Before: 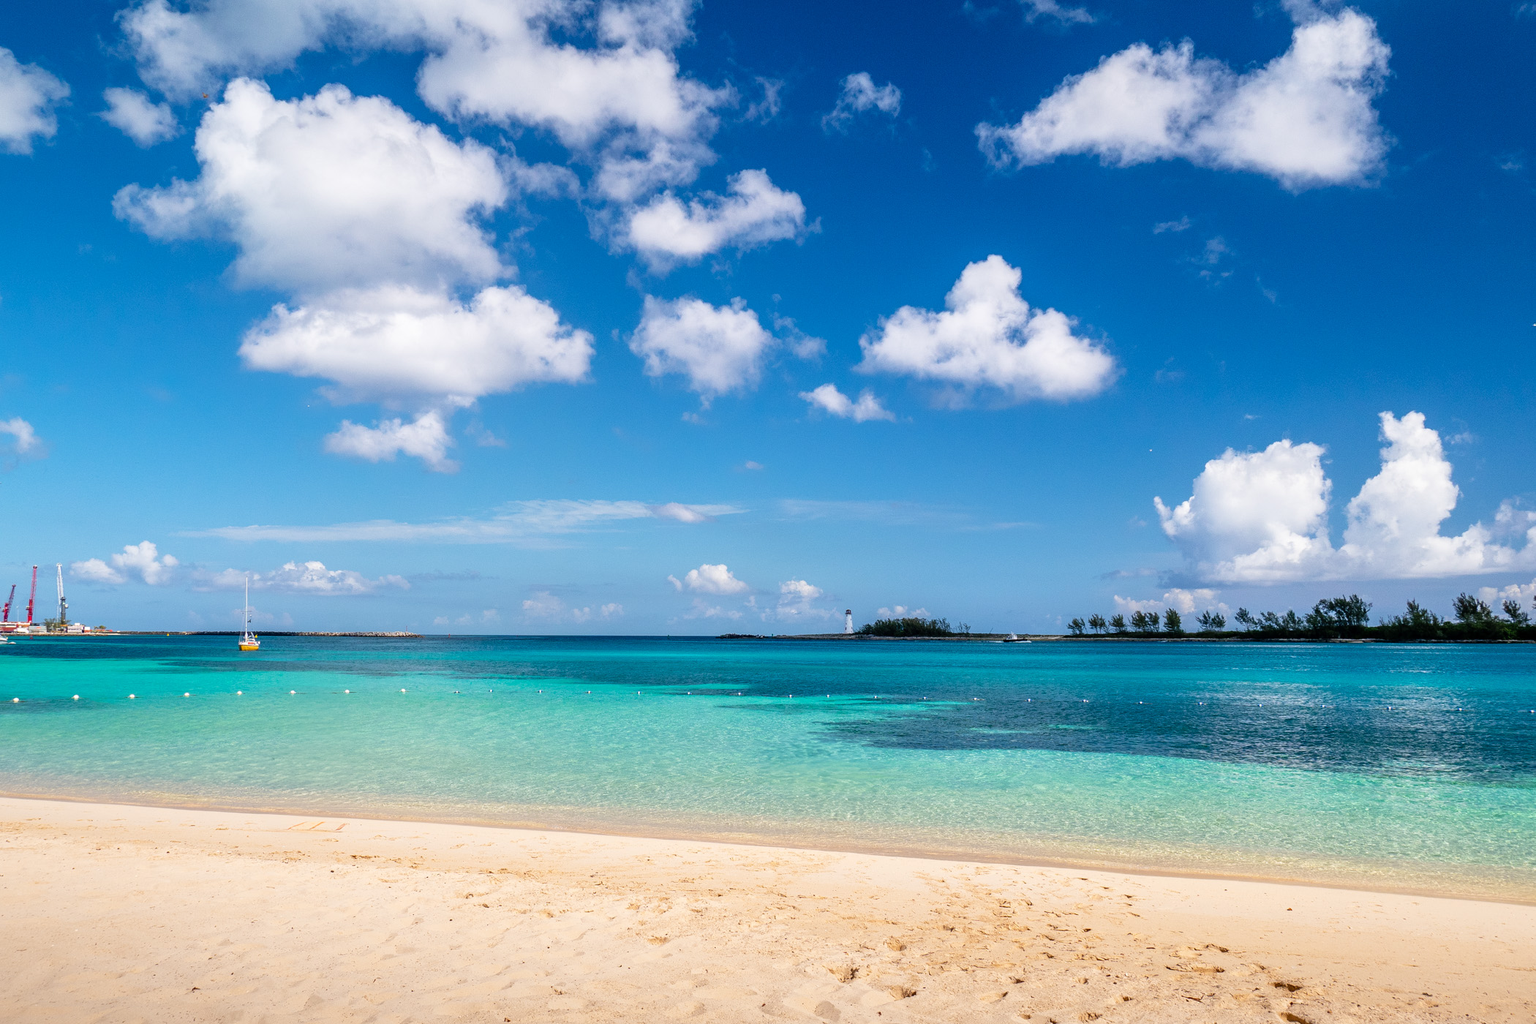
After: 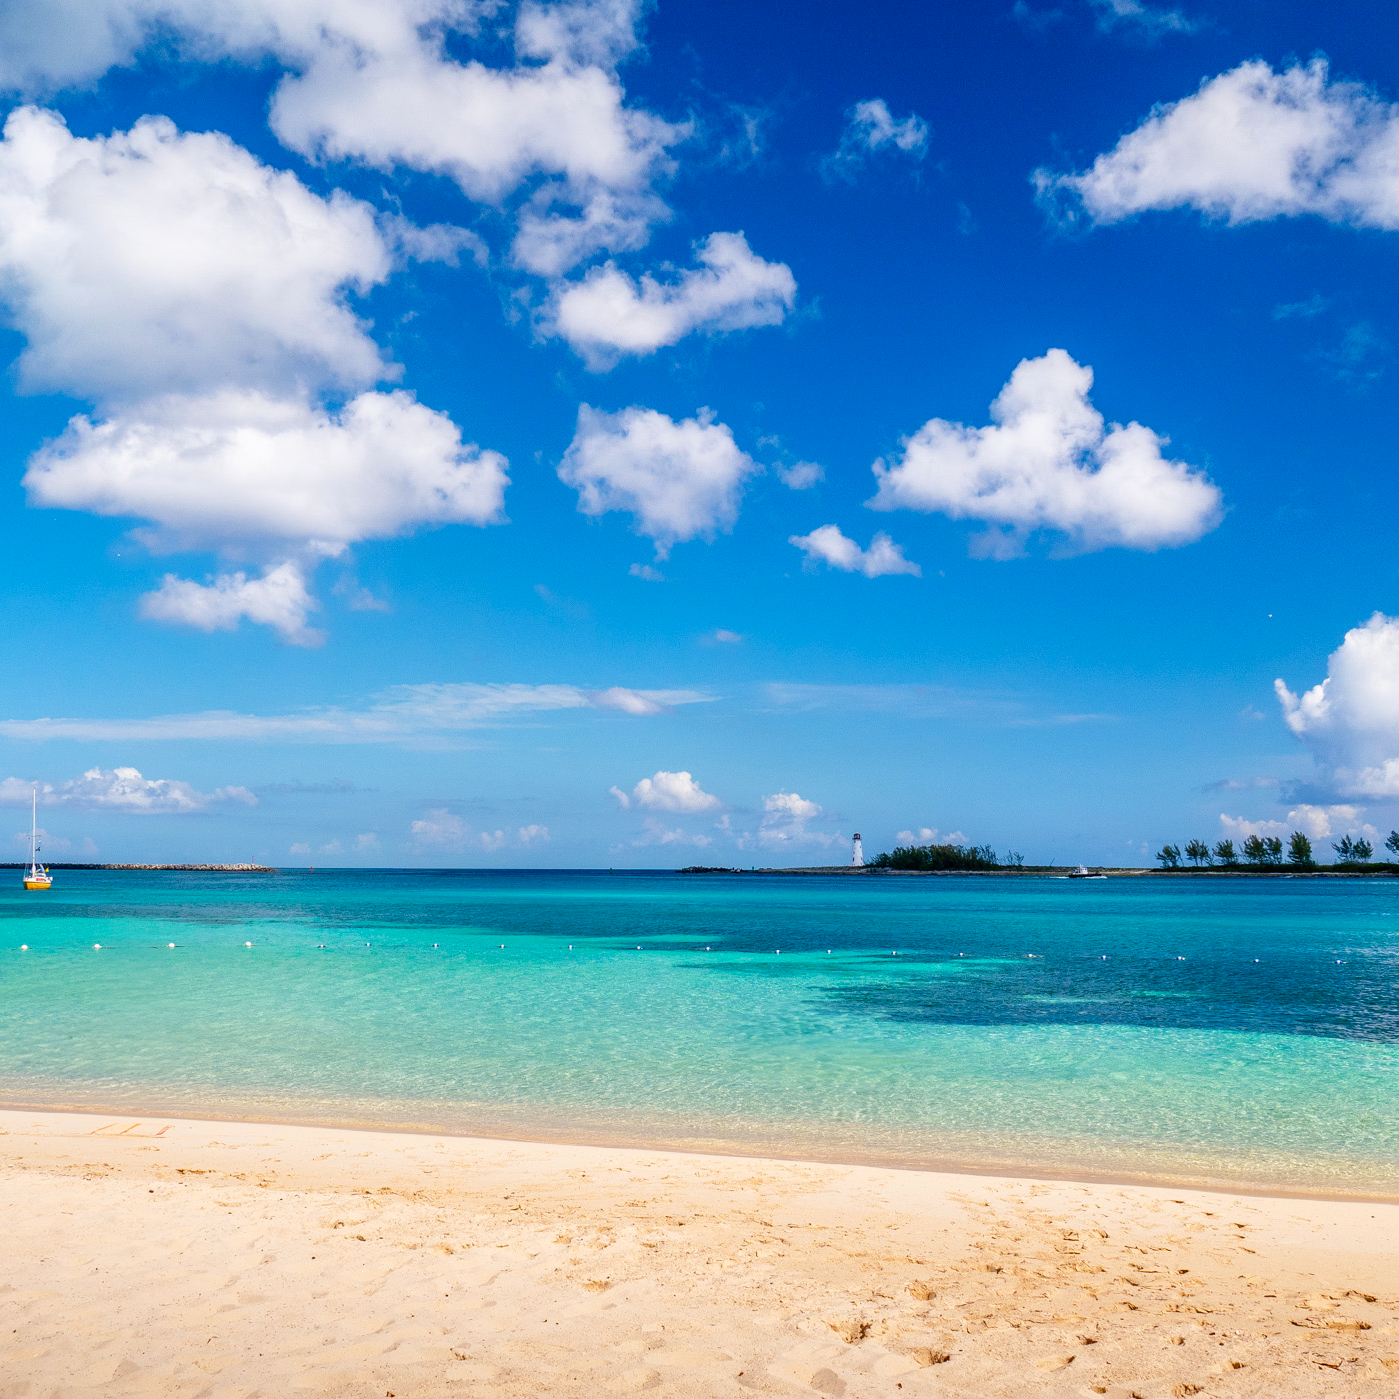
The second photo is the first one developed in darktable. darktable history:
color contrast: green-magenta contrast 1.1, blue-yellow contrast 1.1, unbound 0
color balance rgb: perceptual saturation grading › global saturation 20%, perceptual saturation grading › highlights -25%, perceptual saturation grading › shadows 25%
crop and rotate: left 14.436%, right 18.898%
